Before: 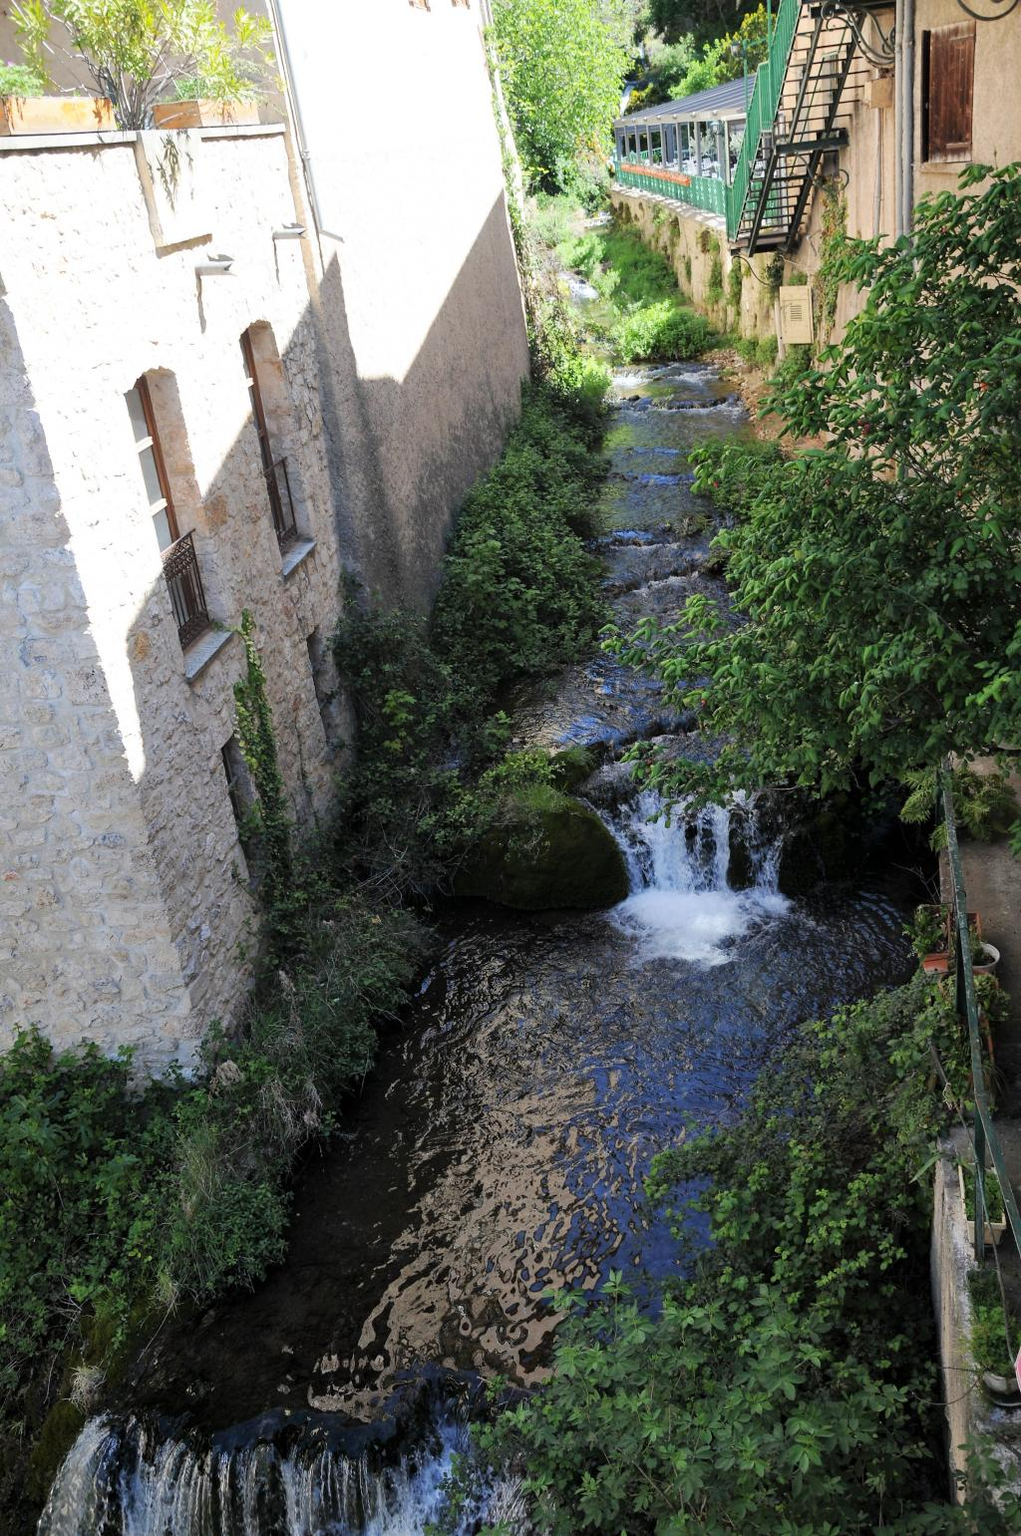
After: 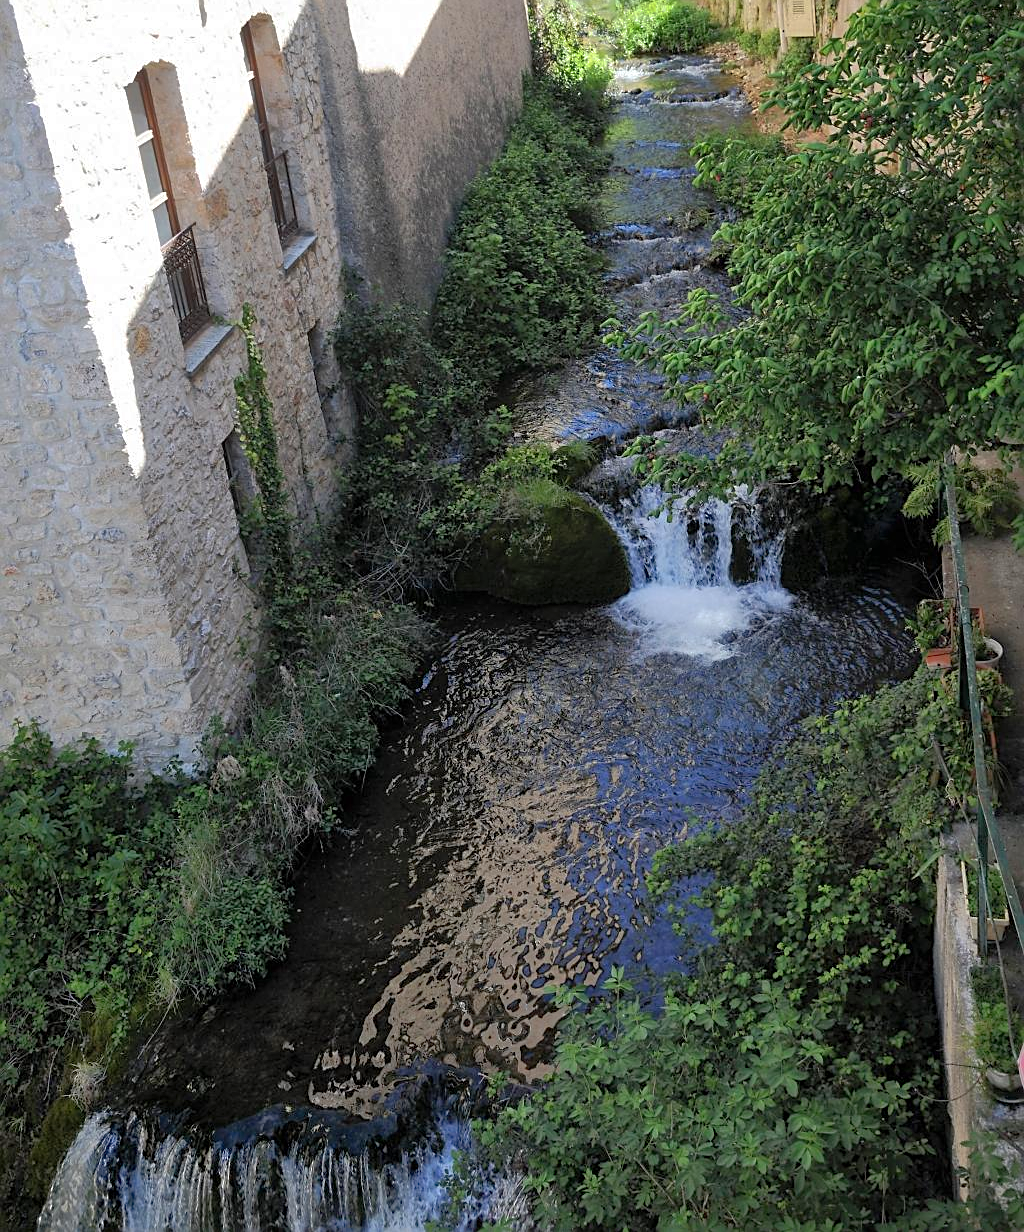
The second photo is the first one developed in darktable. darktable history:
crop and rotate: top 19.998%
sharpen: on, module defaults
shadows and highlights: on, module defaults
